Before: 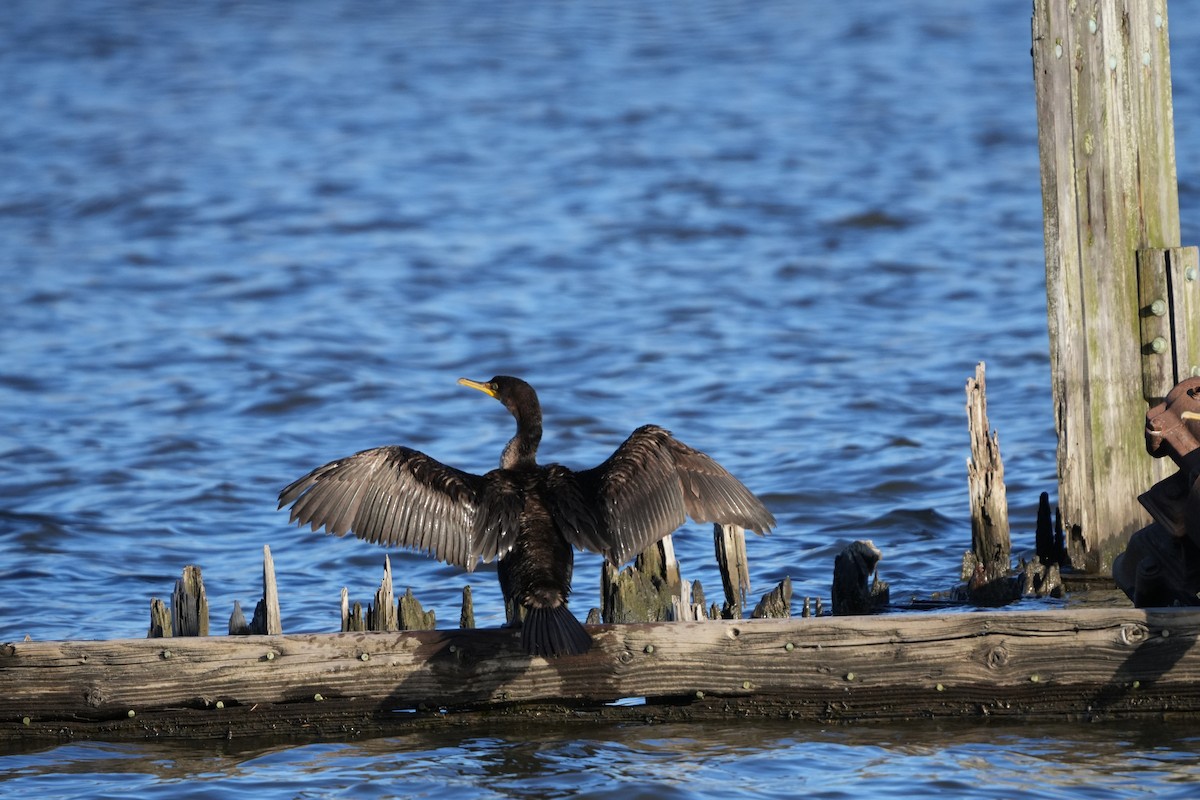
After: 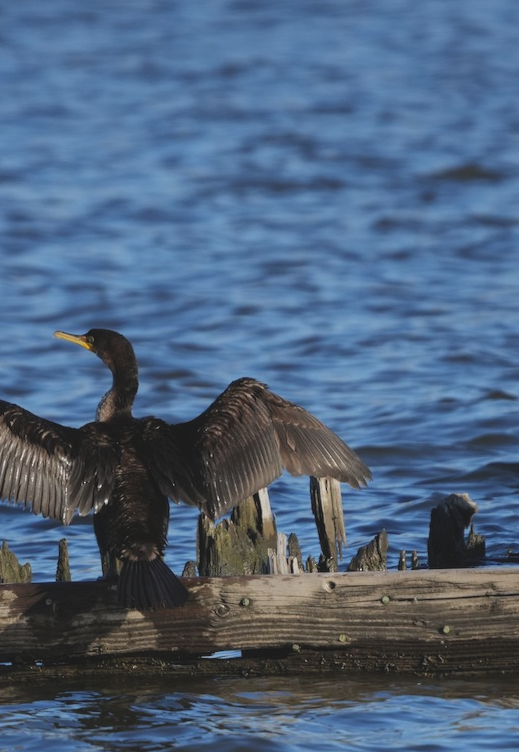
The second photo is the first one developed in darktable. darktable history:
exposure: black level correction -0.015, exposure -0.51 EV, compensate exposure bias true, compensate highlight preservation false
crop: left 33.685%, top 5.958%, right 22.992%
tone equalizer: -8 EV 0.078 EV
